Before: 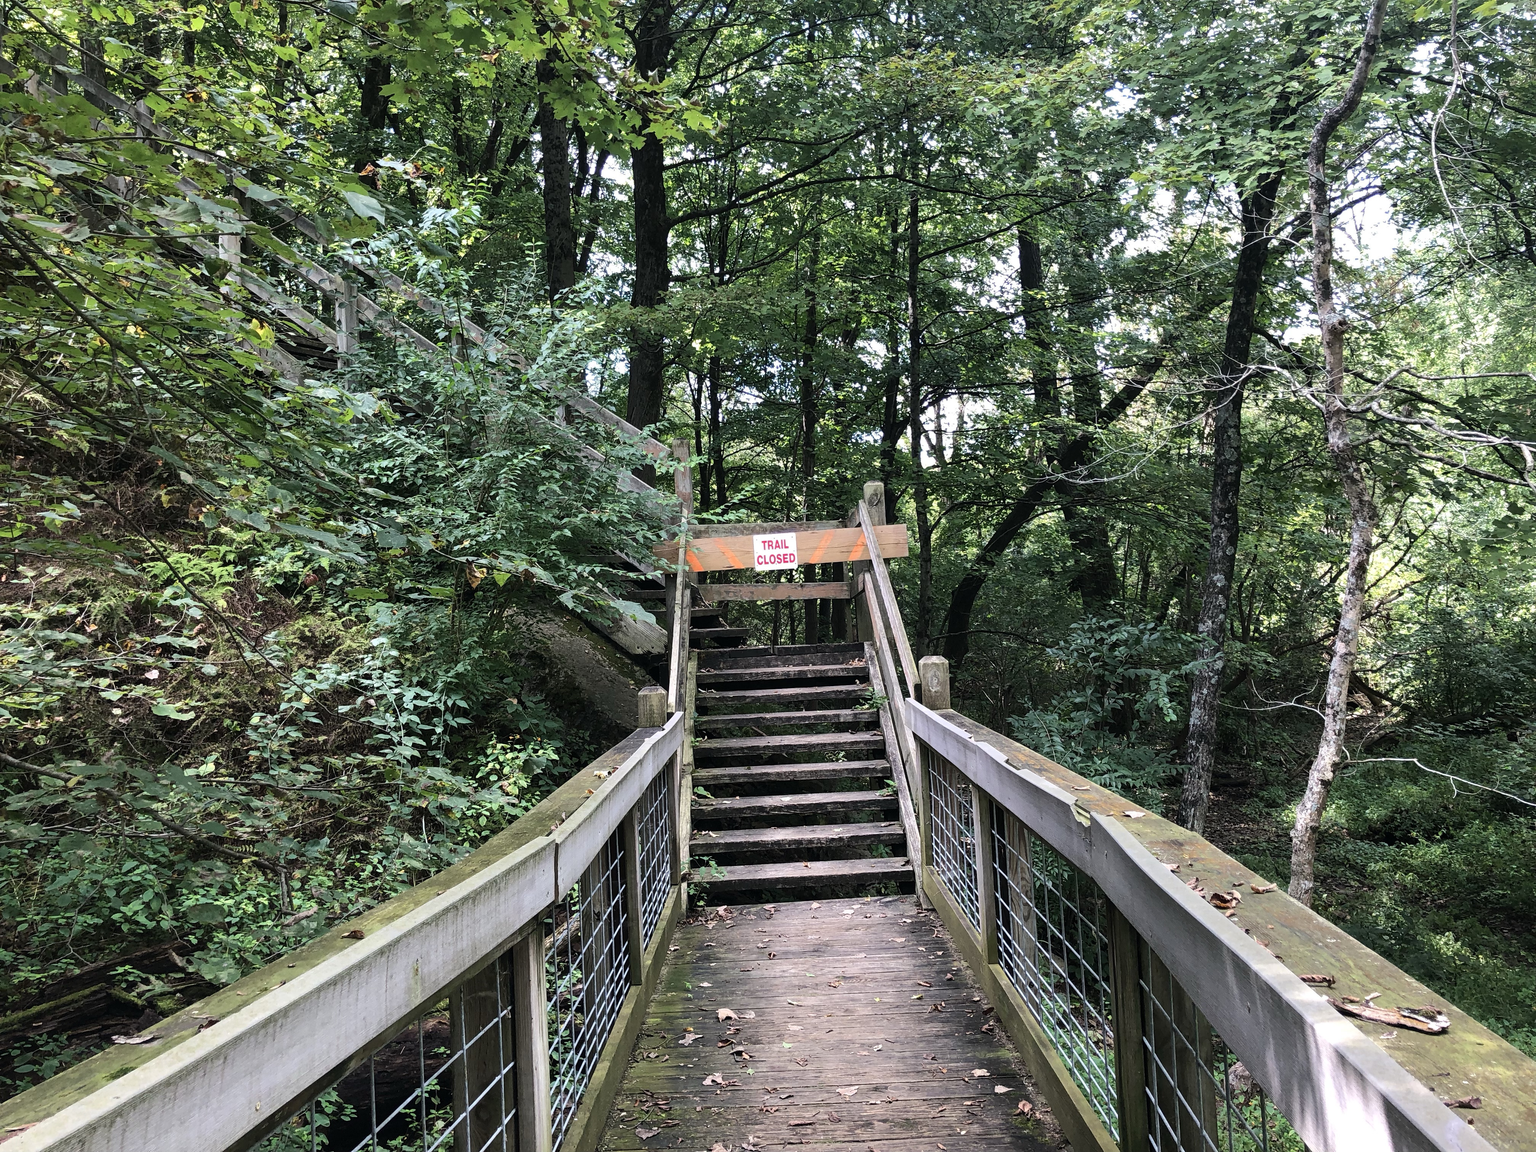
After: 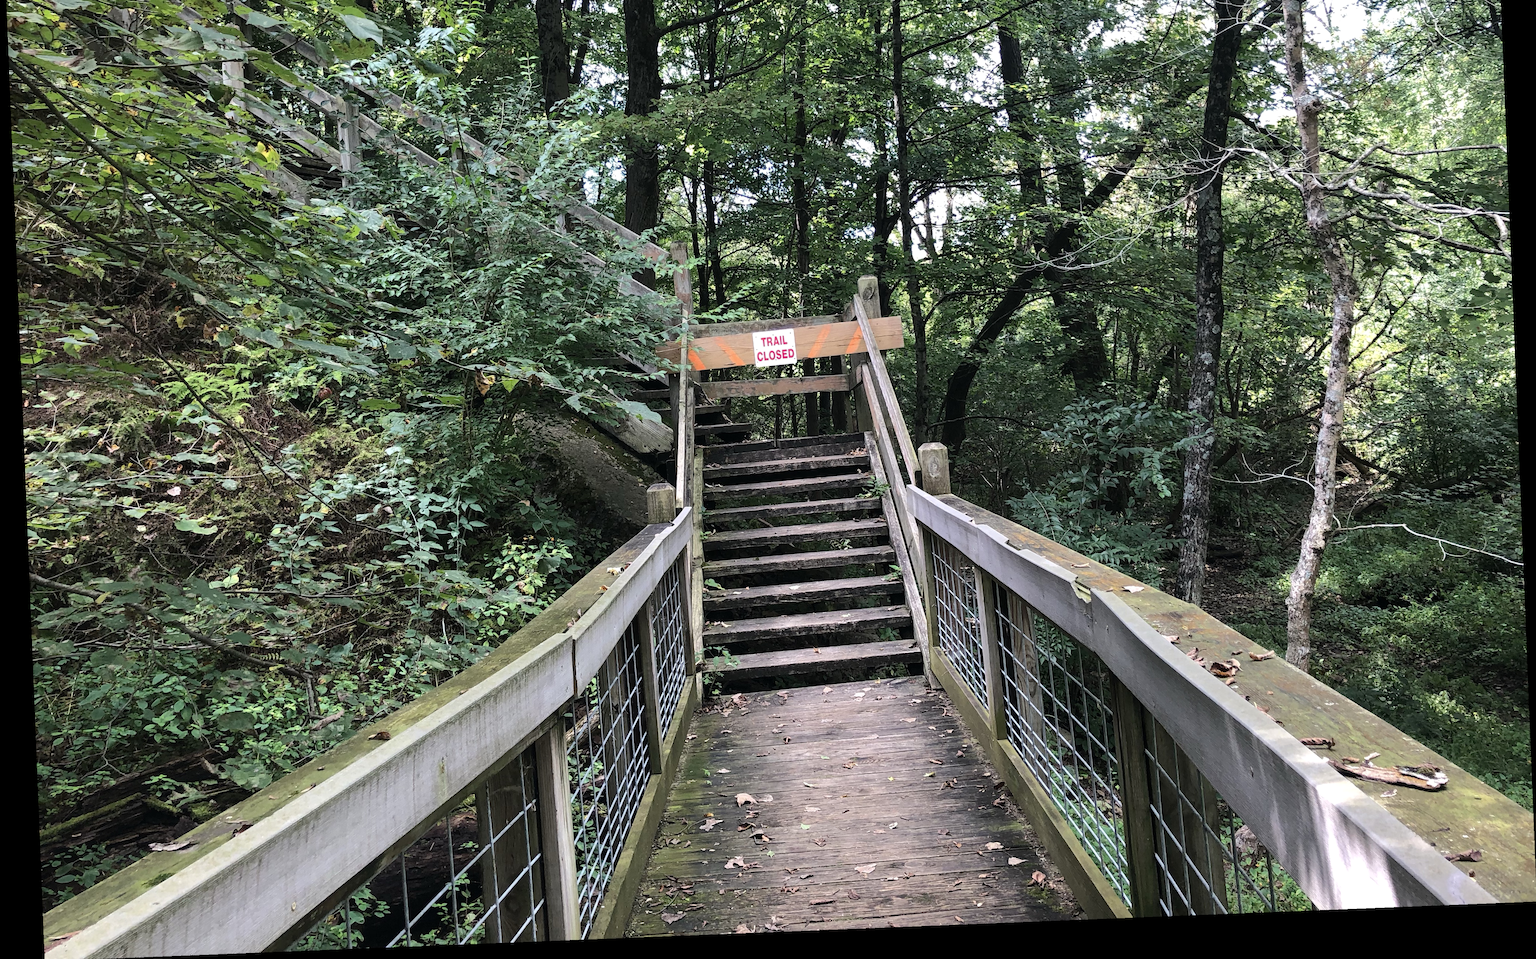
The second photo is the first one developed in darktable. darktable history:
shadows and highlights: shadows 10, white point adjustment 1, highlights -40
crop and rotate: top 18.507%
rotate and perspective: rotation -2.29°, automatic cropping off
white balance: emerald 1
